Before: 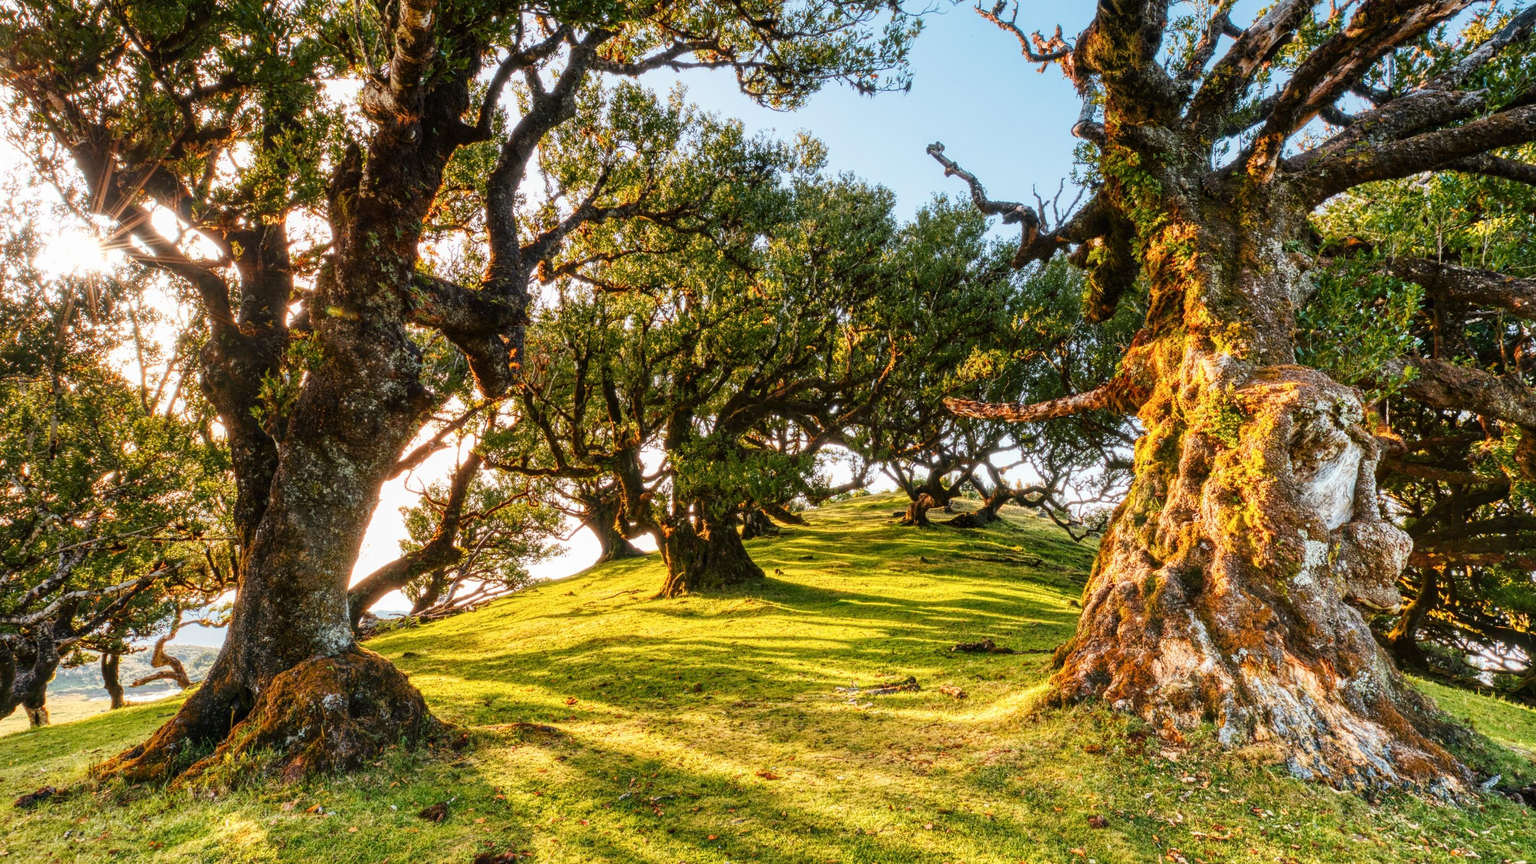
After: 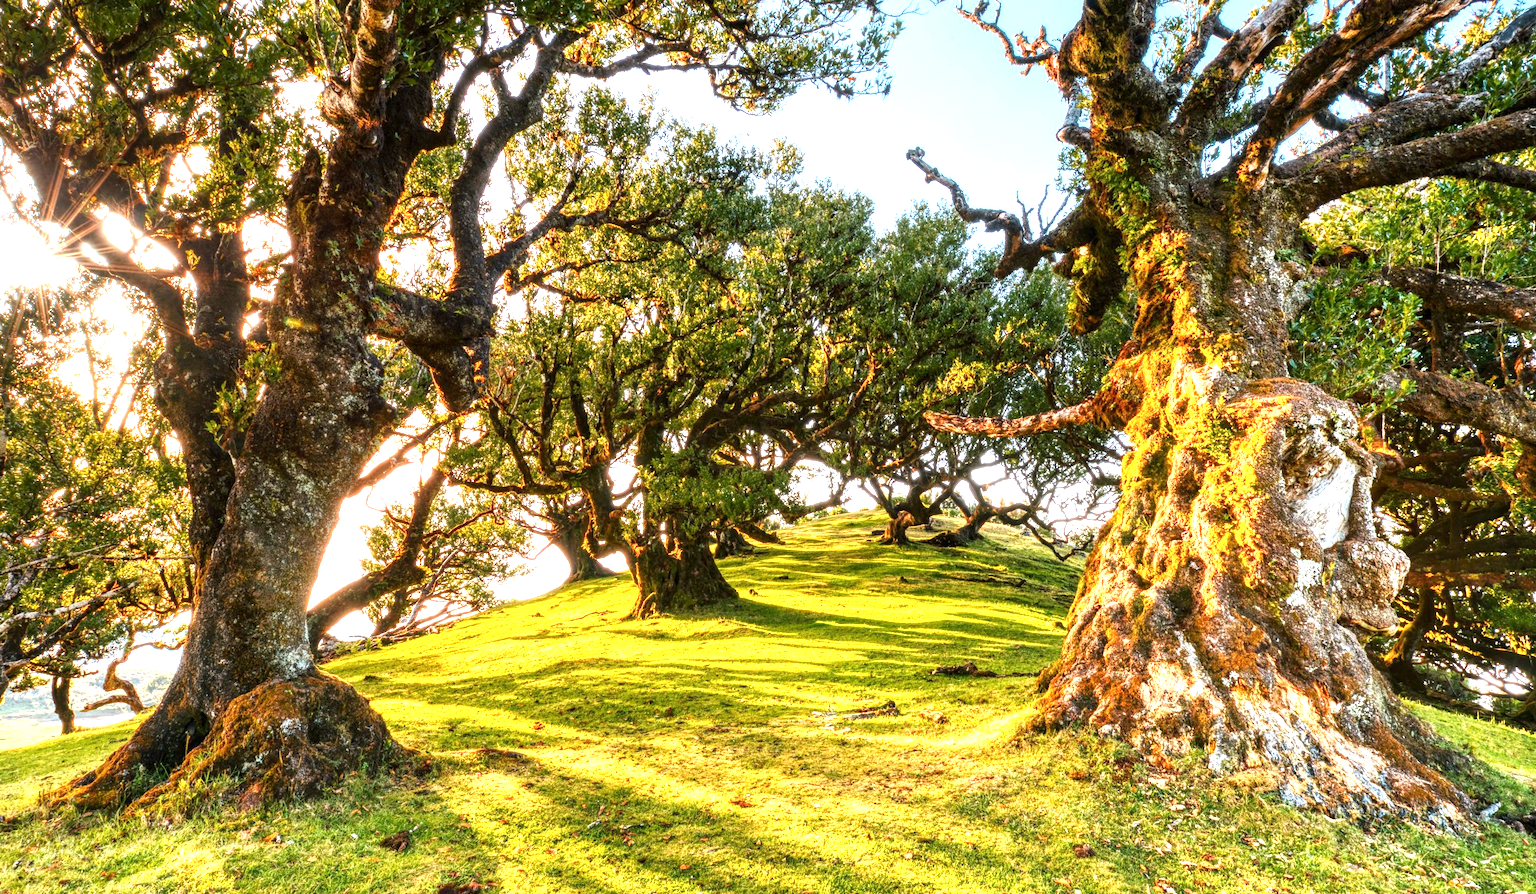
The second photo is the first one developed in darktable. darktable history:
color calibration: illuminant same as pipeline (D50), adaptation XYZ, x 0.345, y 0.357, temperature 5010.29 K
exposure: black level correction 0.001, exposure 0.963 EV, compensate highlight preservation false
crop and rotate: left 3.416%
